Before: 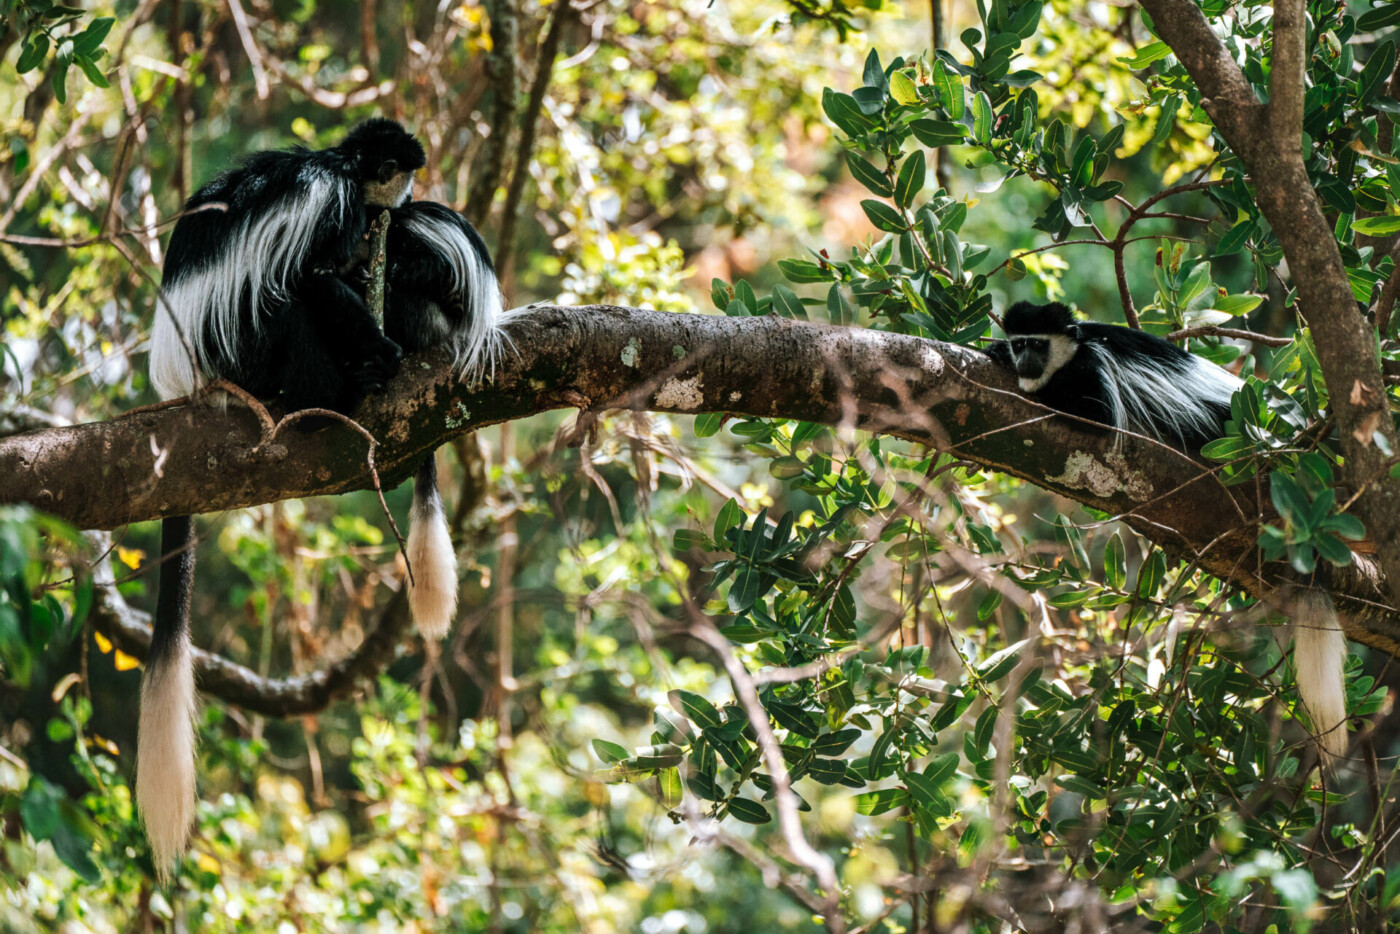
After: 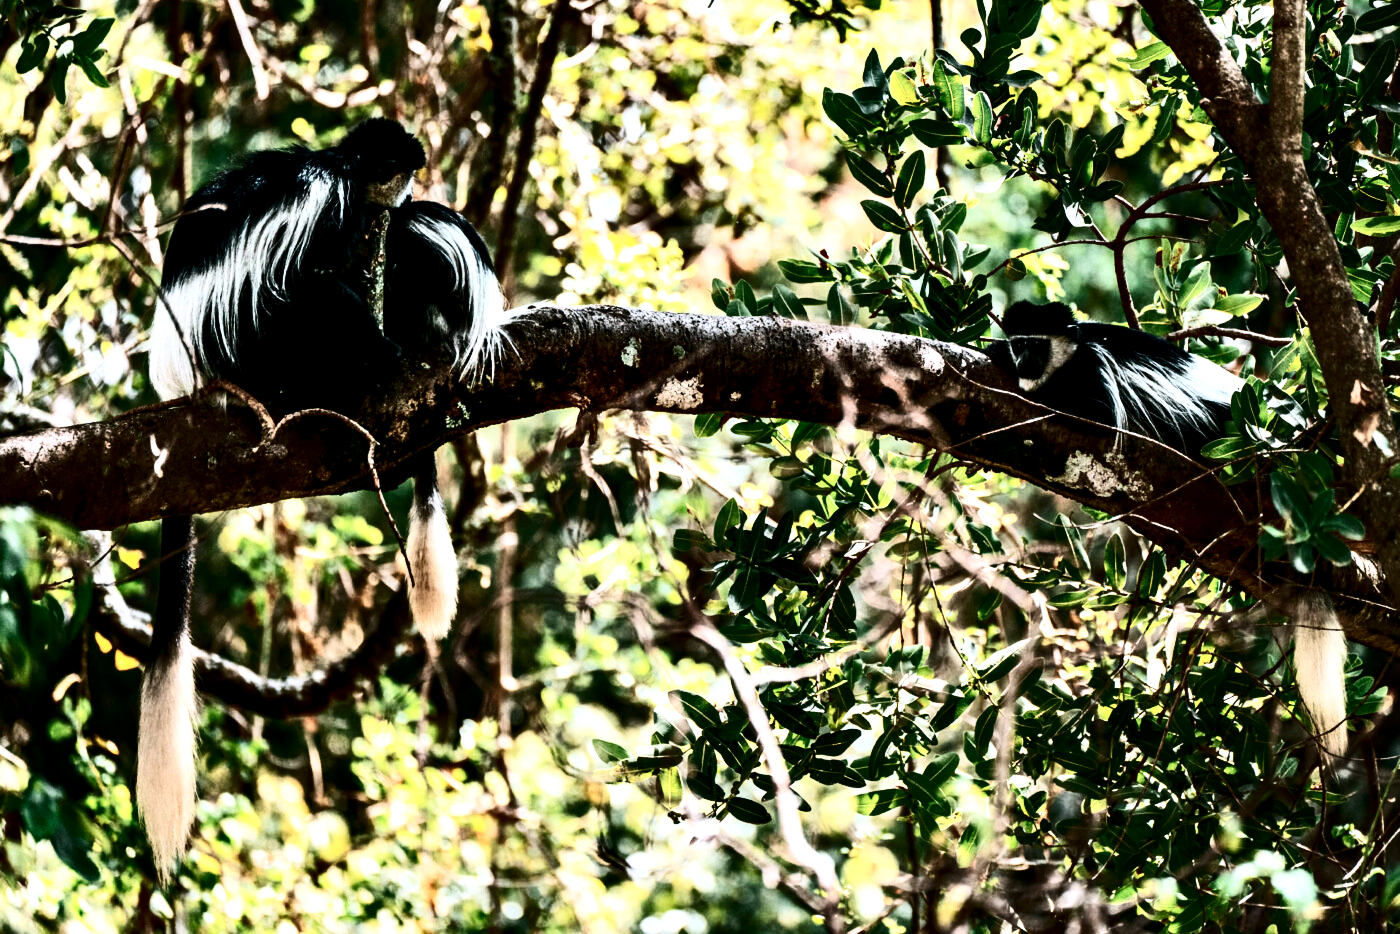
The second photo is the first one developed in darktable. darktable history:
local contrast: highlights 106%, shadows 103%, detail 119%, midtone range 0.2
contrast brightness saturation: contrast 0.508, saturation -0.094
contrast equalizer: octaves 7, y [[0.6 ×6], [0.55 ×6], [0 ×6], [0 ×6], [0 ×6]], mix 0.586
